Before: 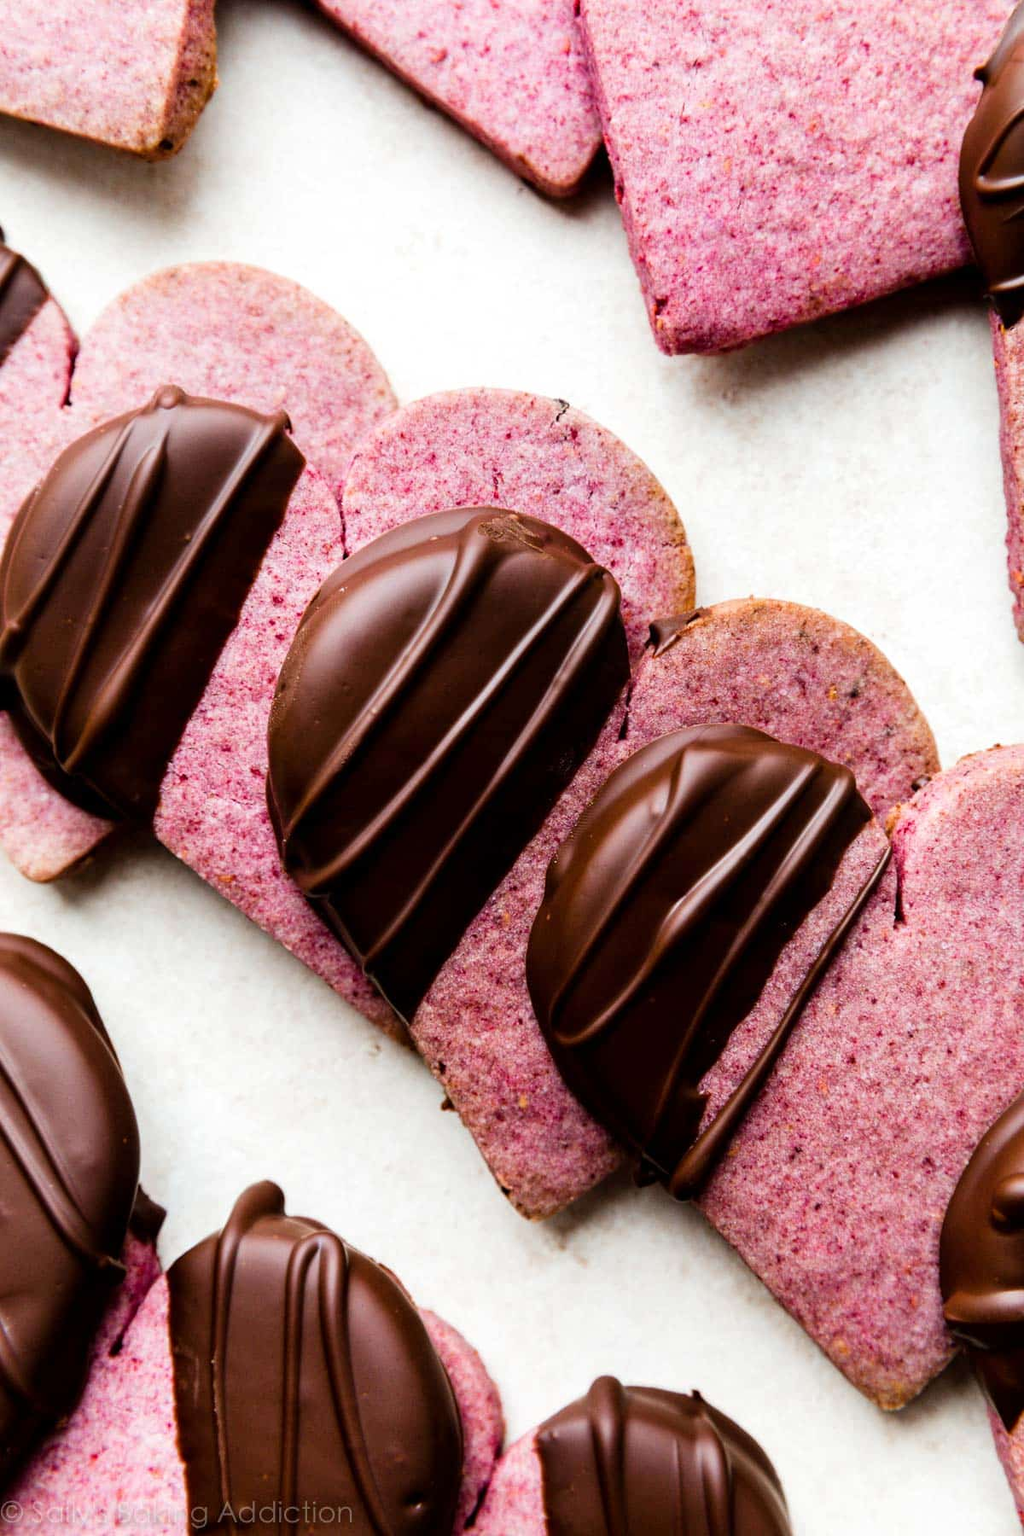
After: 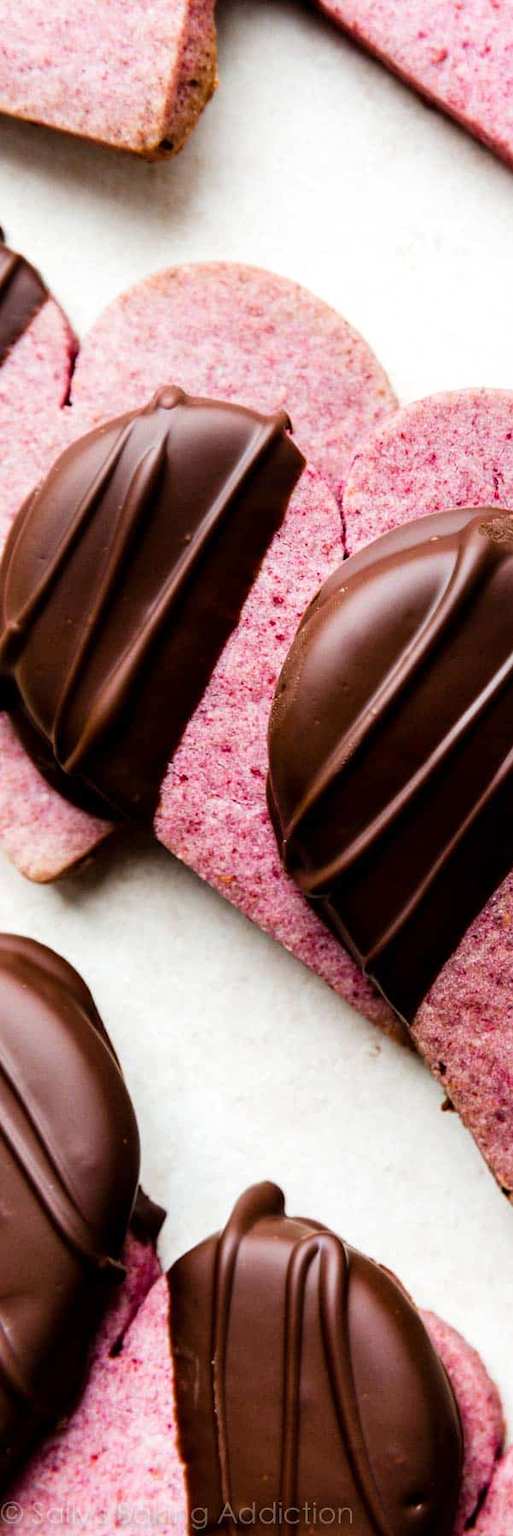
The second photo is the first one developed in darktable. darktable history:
crop and rotate: left 0.008%, top 0%, right 49.817%
